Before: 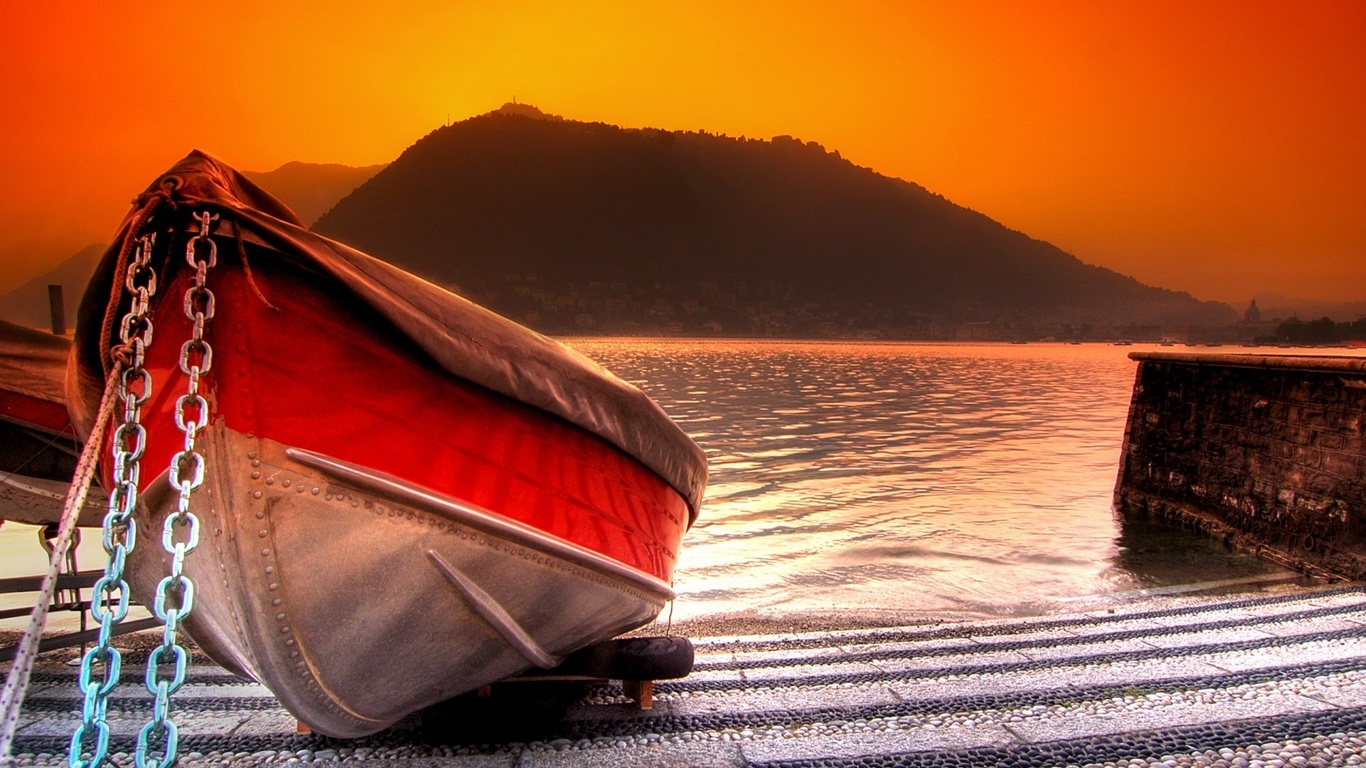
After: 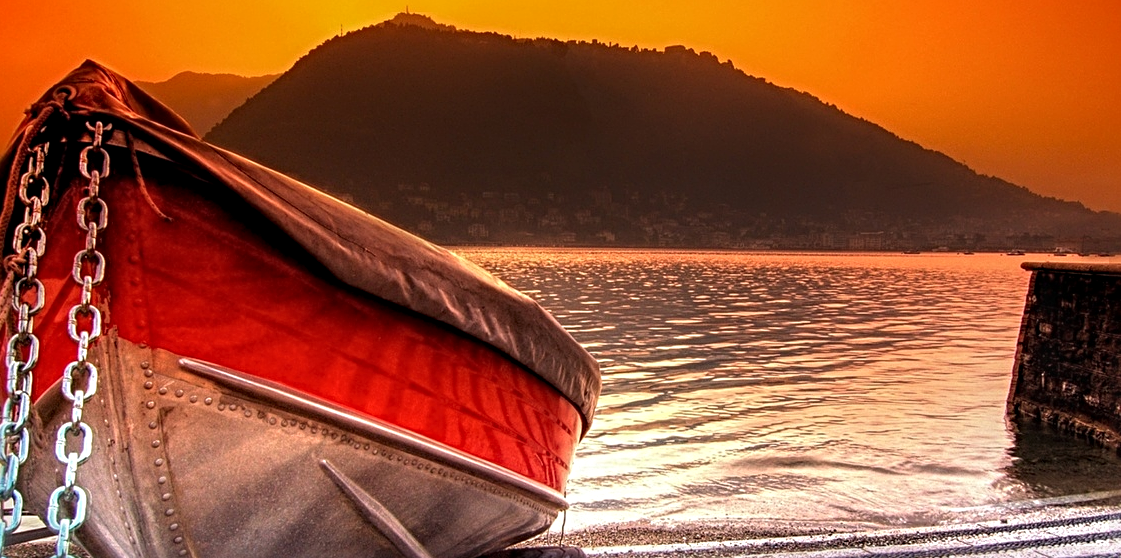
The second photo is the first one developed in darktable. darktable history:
crop: left 7.868%, top 11.835%, right 10.059%, bottom 15.483%
sharpen: radius 4.885
local contrast: on, module defaults
